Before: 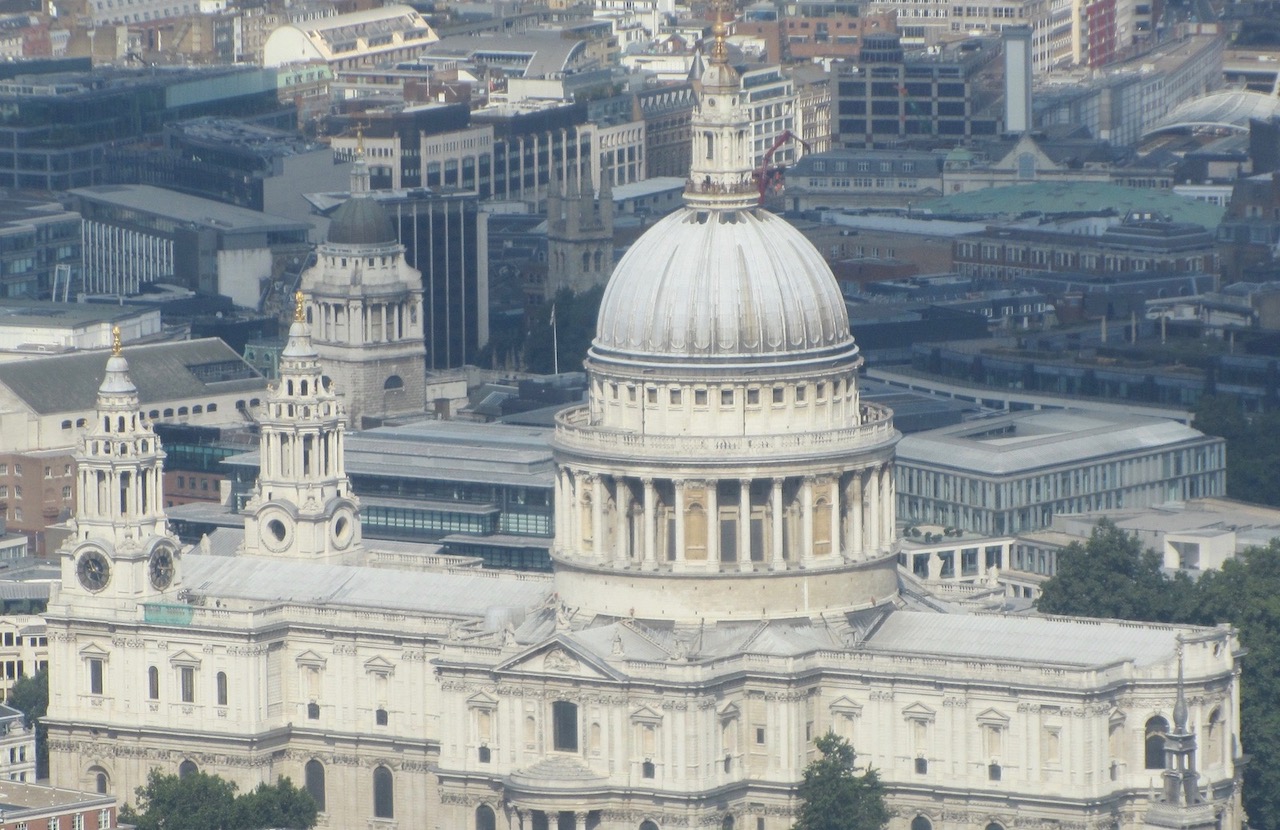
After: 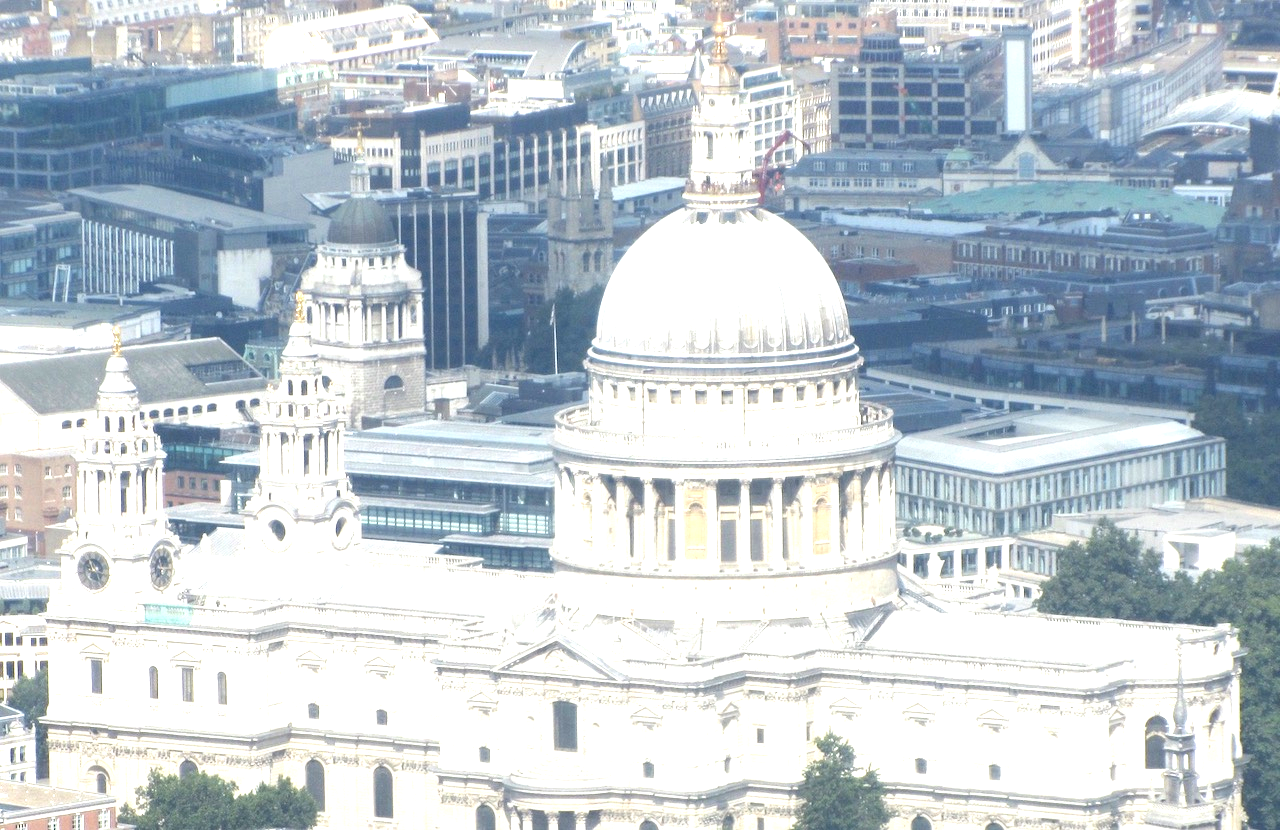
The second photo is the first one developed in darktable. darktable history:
exposure: black level correction 0.001, exposure 0.192 EV, compensate highlight preservation false
levels: levels [0, 0.374, 0.749]
